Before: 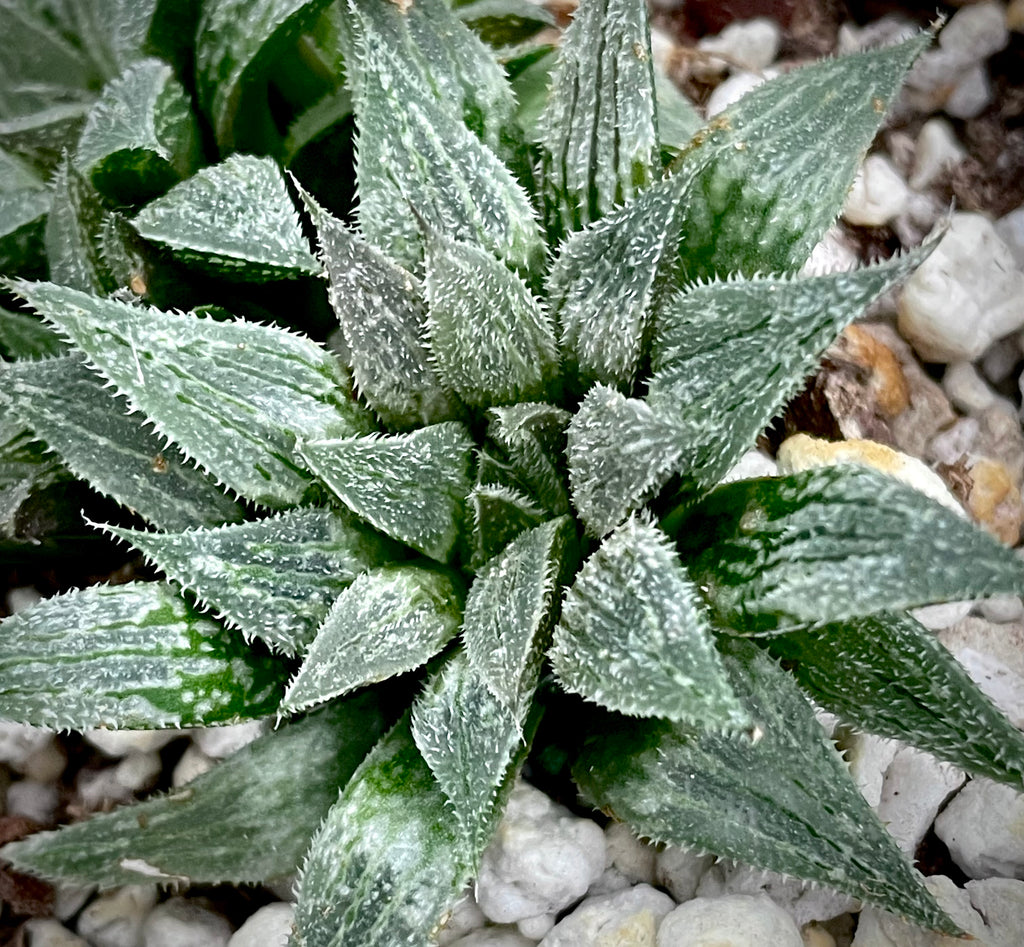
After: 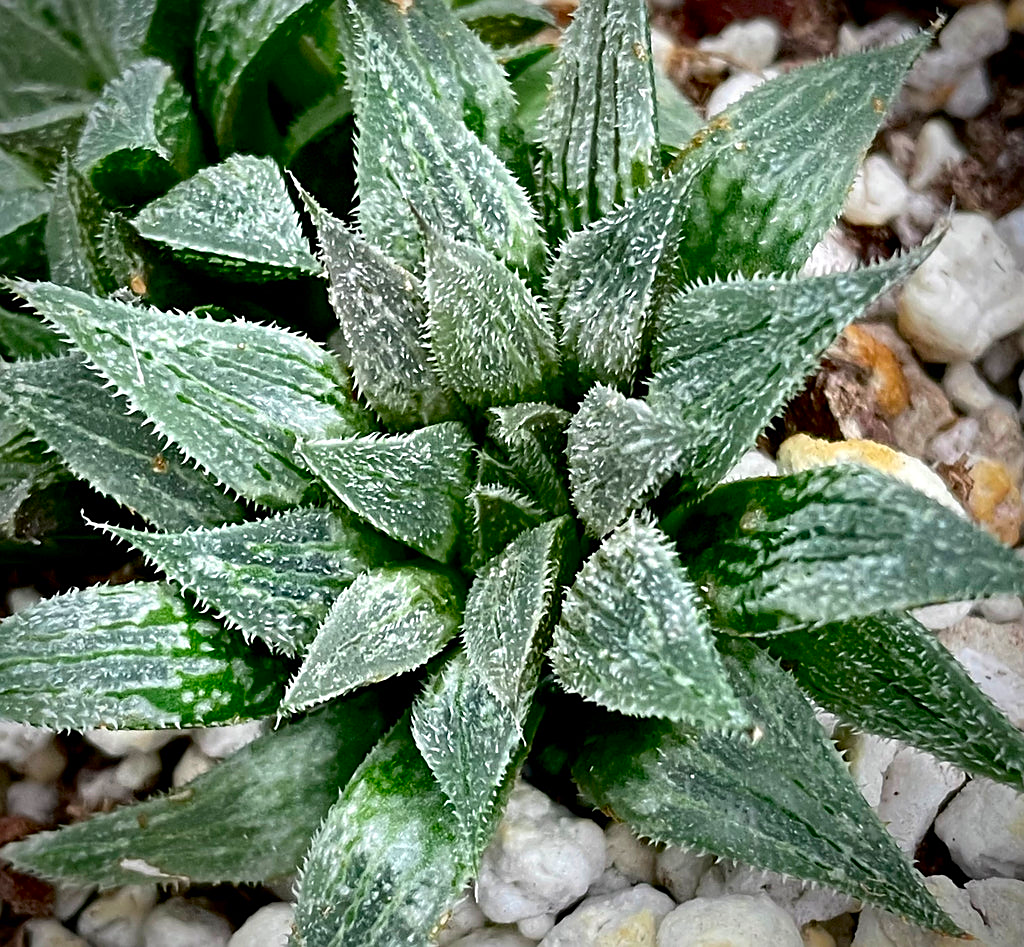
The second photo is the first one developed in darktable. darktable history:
sharpen: radius 1.816, amount 0.412, threshold 1.165
contrast brightness saturation: brightness -0.027, saturation 0.367
